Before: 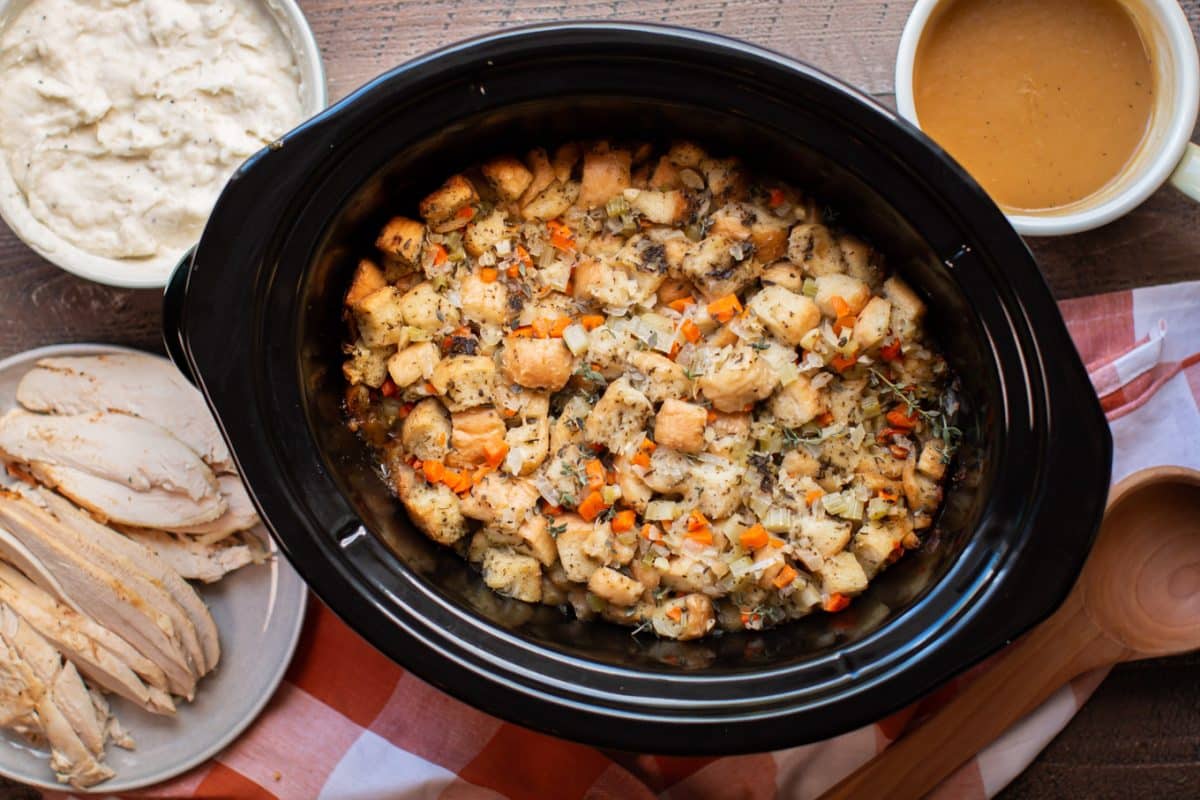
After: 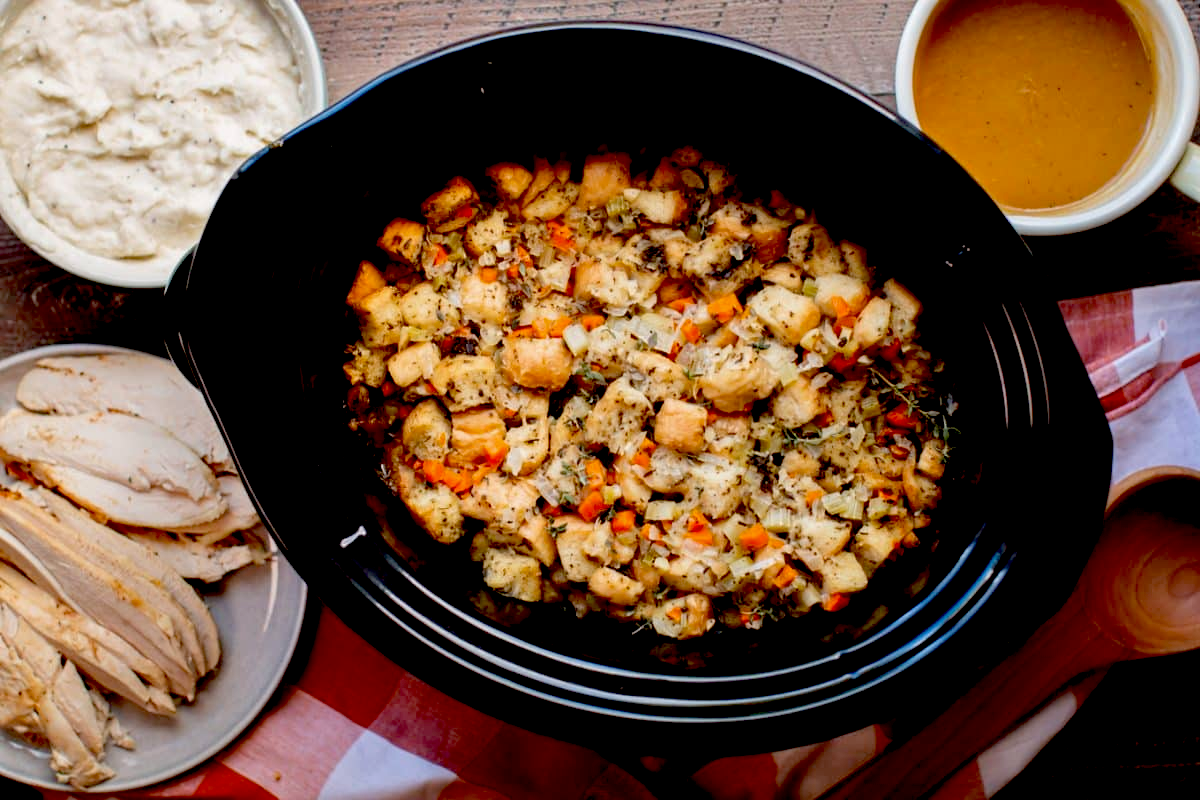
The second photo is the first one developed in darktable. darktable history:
exposure: black level correction 0.055, exposure -0.031 EV, compensate exposure bias true, compensate highlight preservation false
